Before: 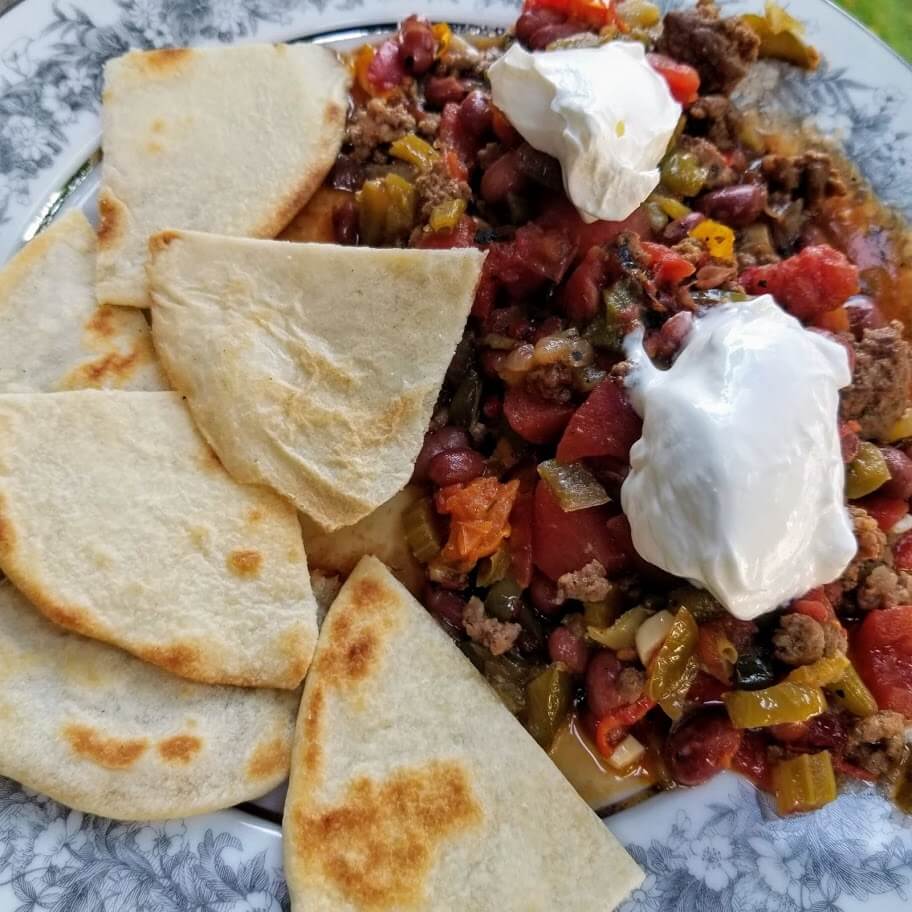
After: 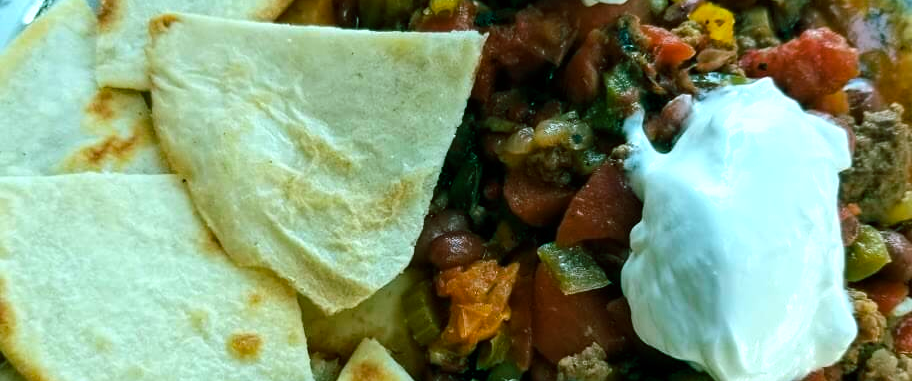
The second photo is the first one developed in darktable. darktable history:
crop and rotate: top 23.84%, bottom 34.294%
color balance rgb: shadows lift › chroma 11.71%, shadows lift › hue 133.46°, power › chroma 2.15%, power › hue 166.83°, highlights gain › chroma 4%, highlights gain › hue 200.2°, perceptual saturation grading › global saturation 18.05%
tone equalizer: -8 EV -0.417 EV, -7 EV -0.389 EV, -6 EV -0.333 EV, -5 EV -0.222 EV, -3 EV 0.222 EV, -2 EV 0.333 EV, -1 EV 0.389 EV, +0 EV 0.417 EV, edges refinement/feathering 500, mask exposure compensation -1.57 EV, preserve details no
